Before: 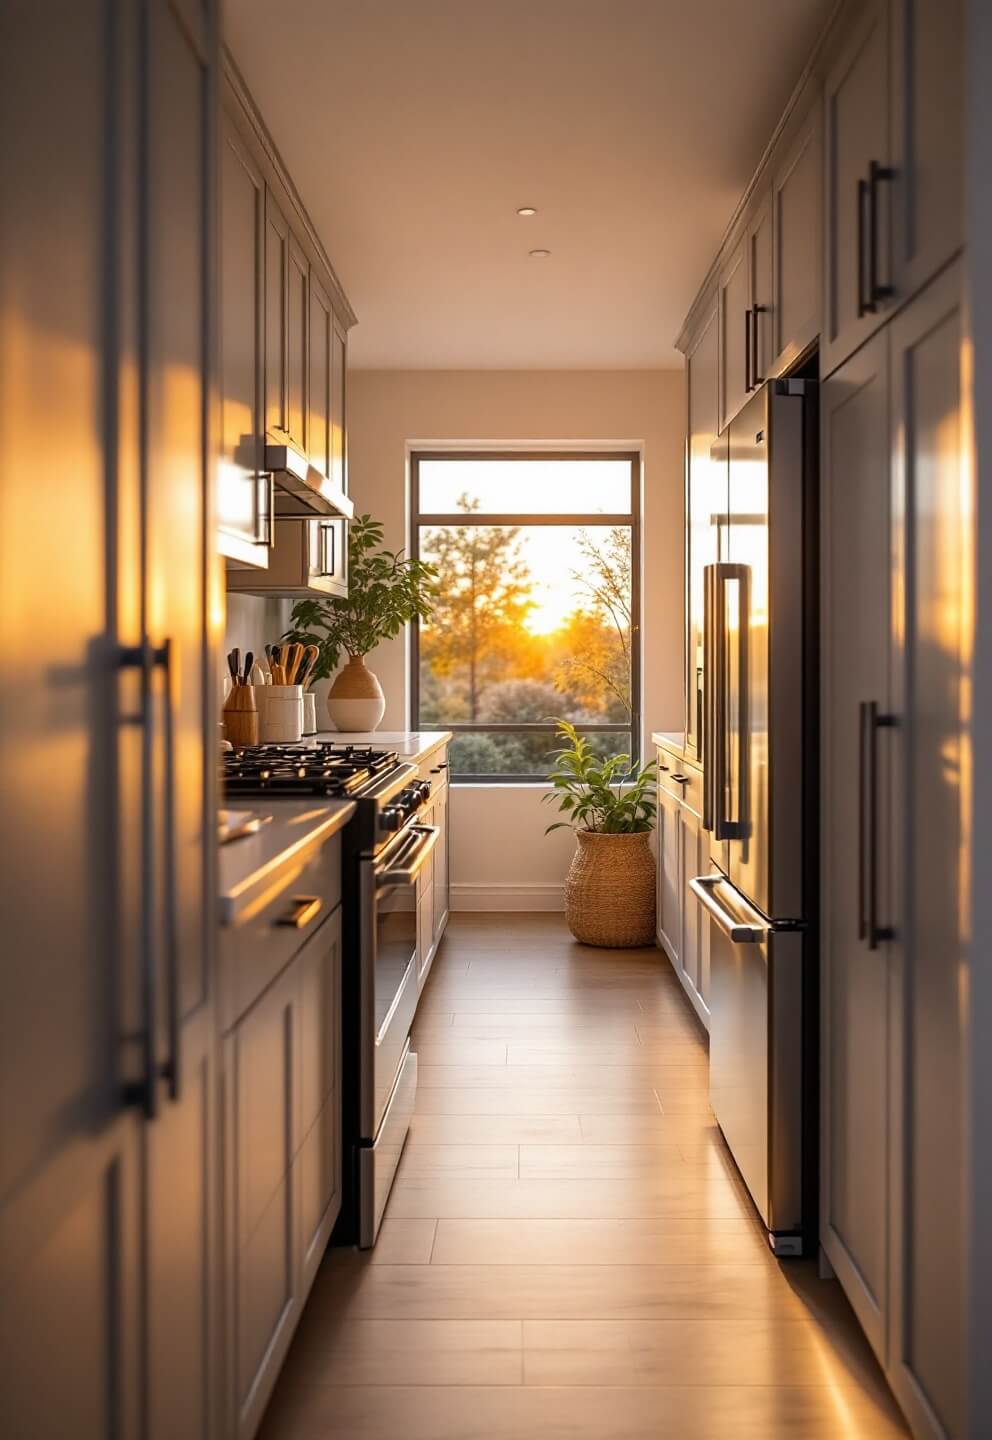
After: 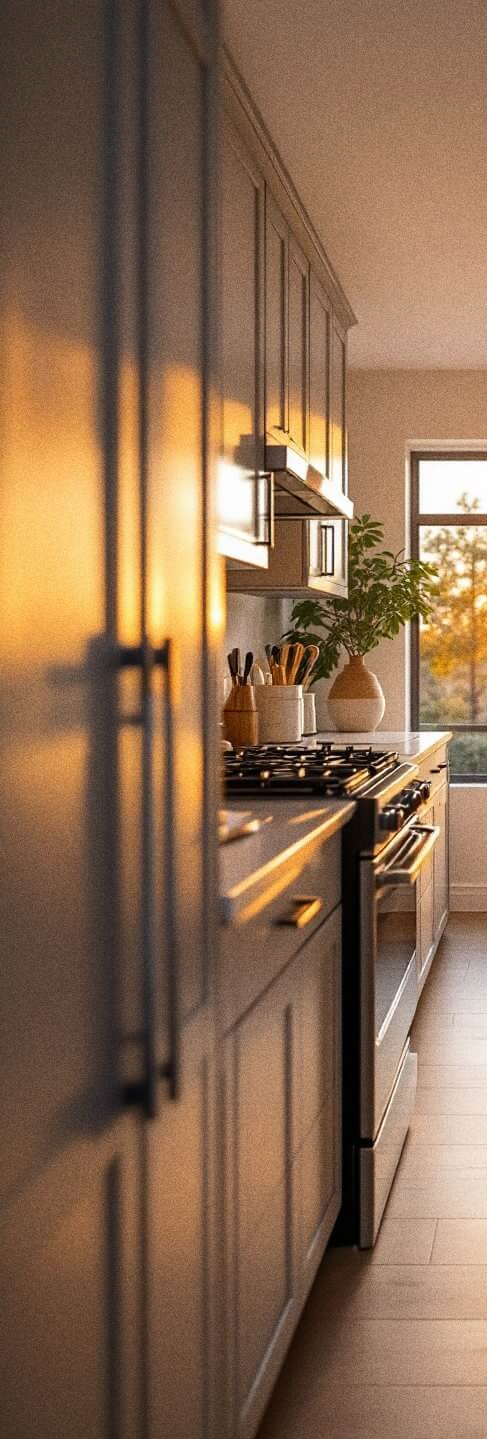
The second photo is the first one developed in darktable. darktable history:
crop and rotate: left 0%, top 0%, right 50.845%
grain: coarseness 9.61 ISO, strength 35.62%
